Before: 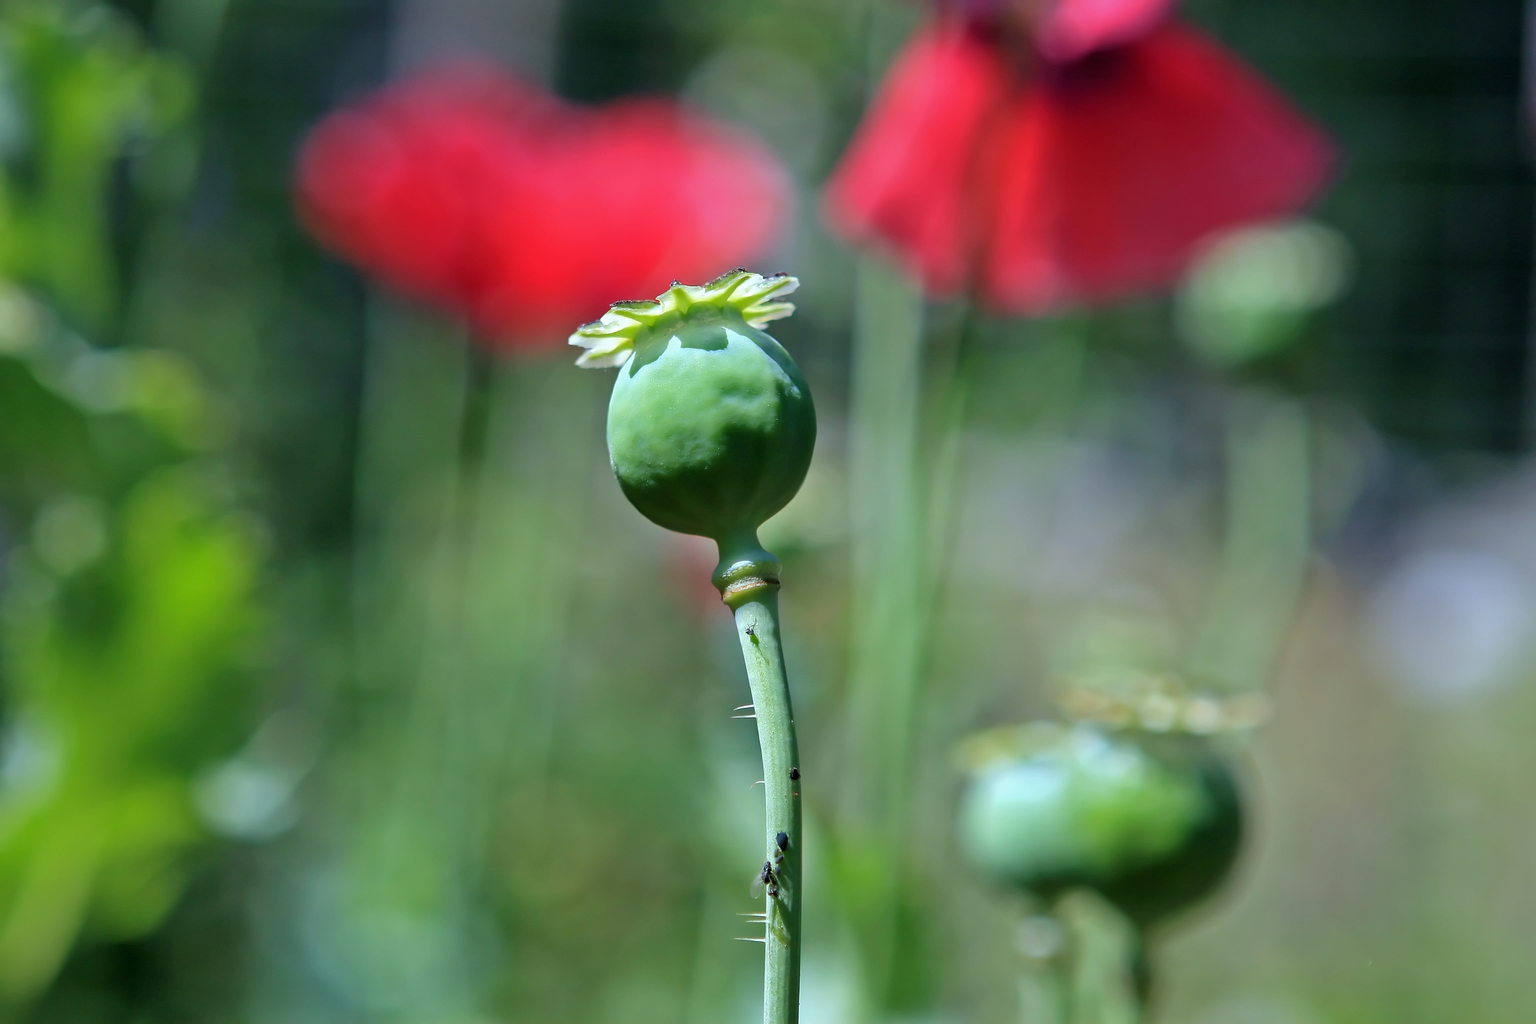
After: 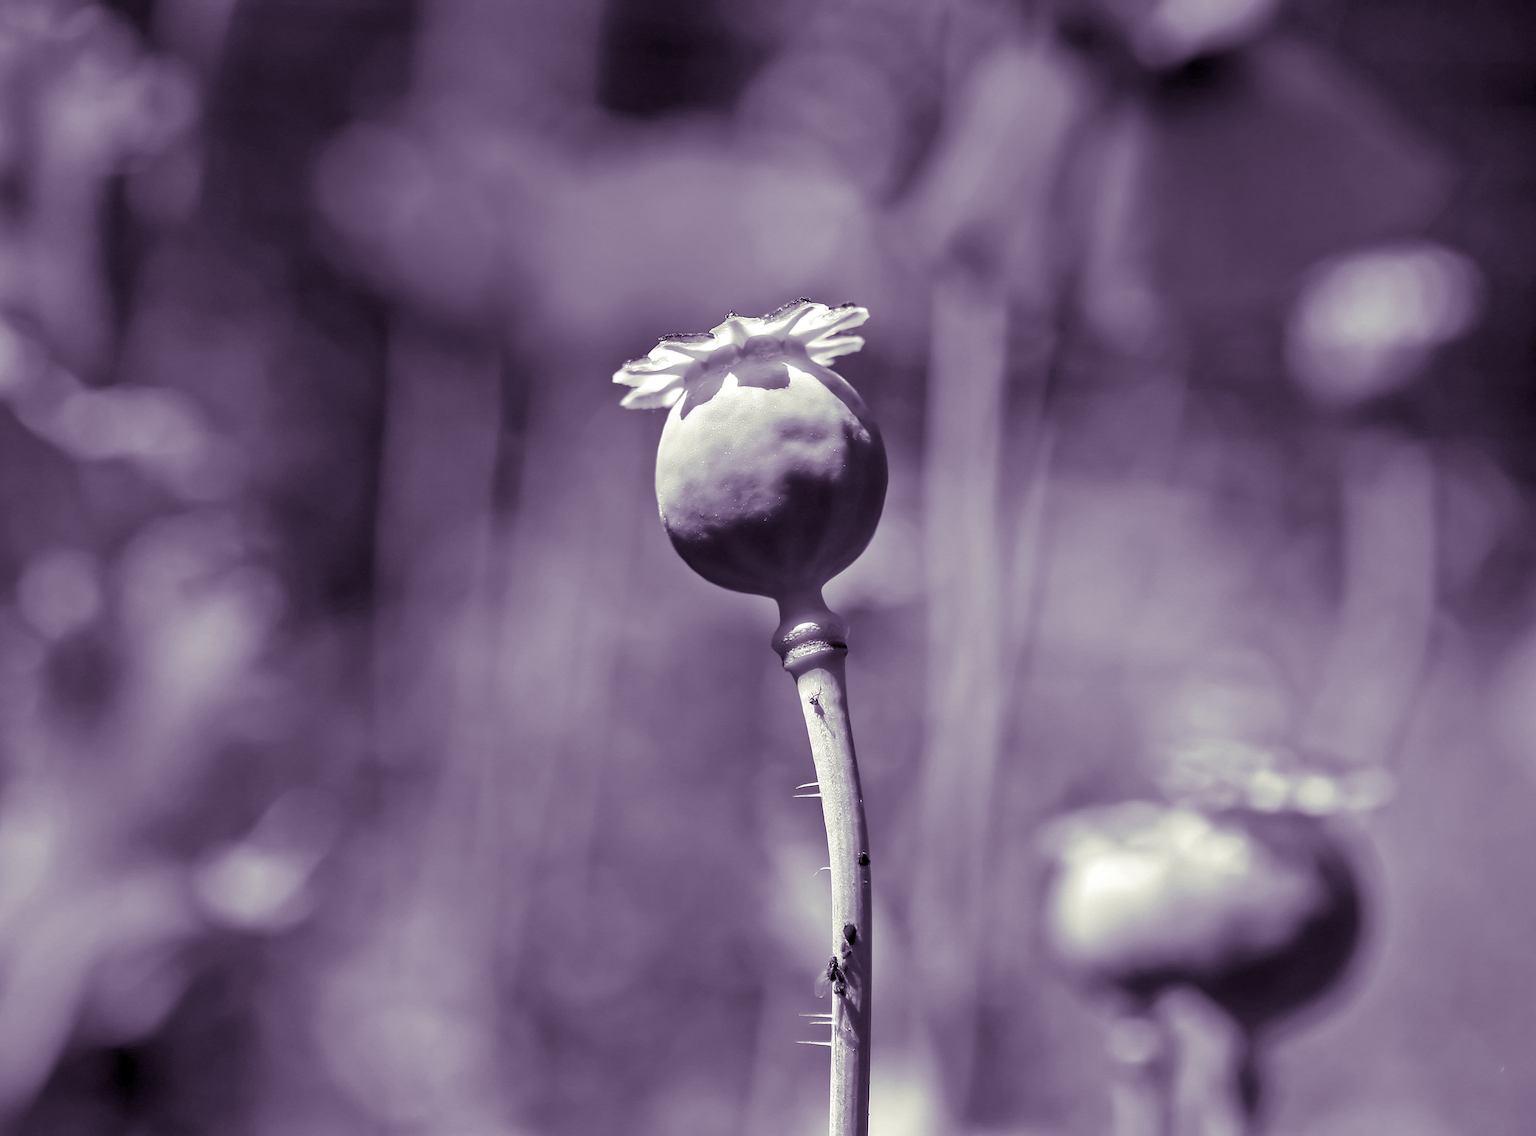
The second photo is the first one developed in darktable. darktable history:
velvia: strength 15%
split-toning: shadows › hue 266.4°, shadows › saturation 0.4, highlights › hue 61.2°, highlights › saturation 0.3, compress 0%
local contrast: detail 130%
crop and rotate: left 1.088%, right 8.807%
color contrast: green-magenta contrast 0, blue-yellow contrast 0
